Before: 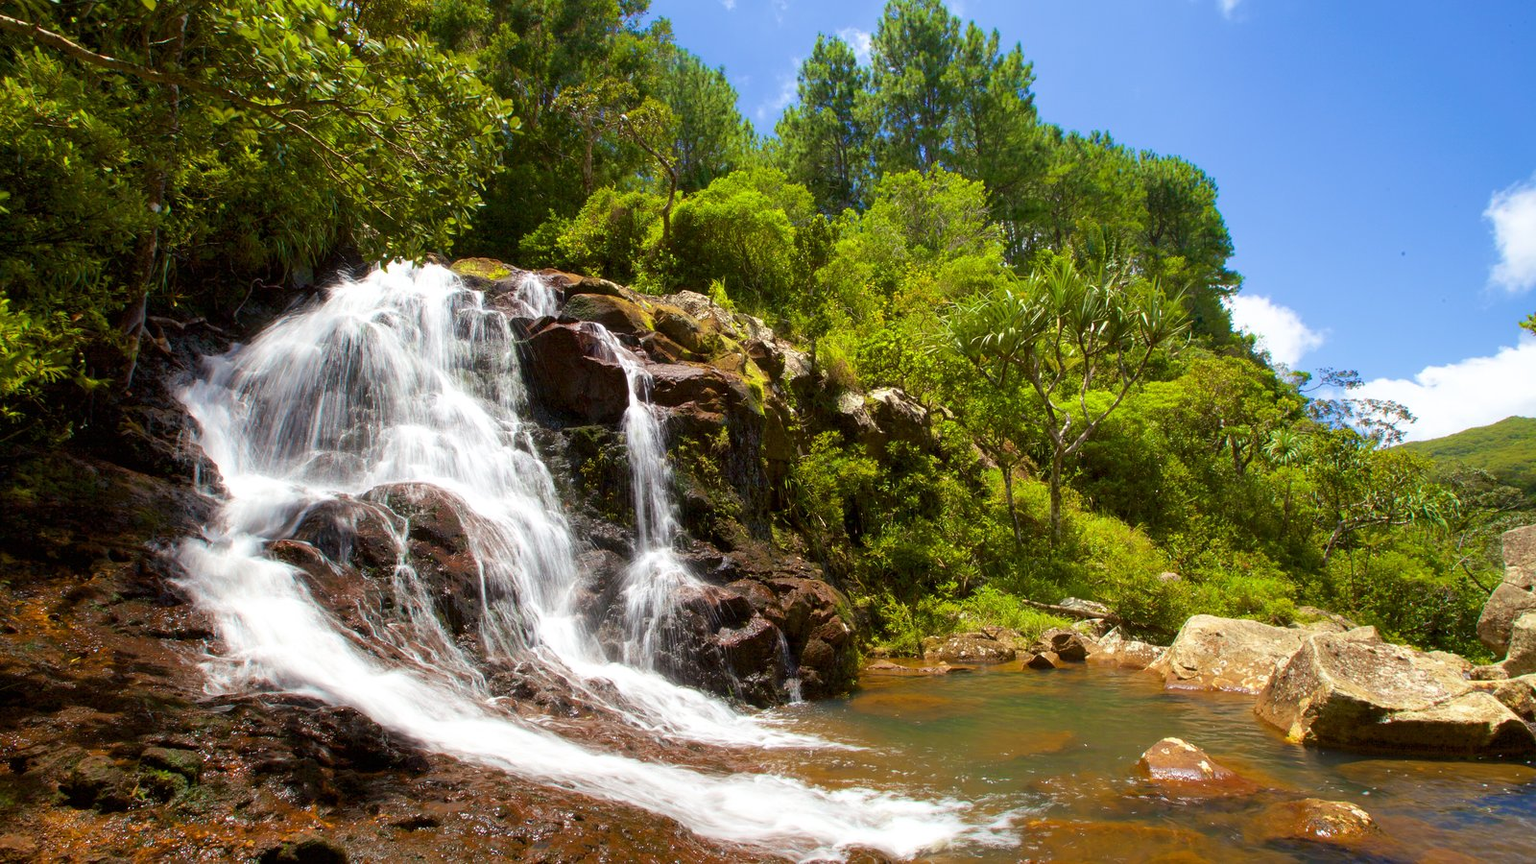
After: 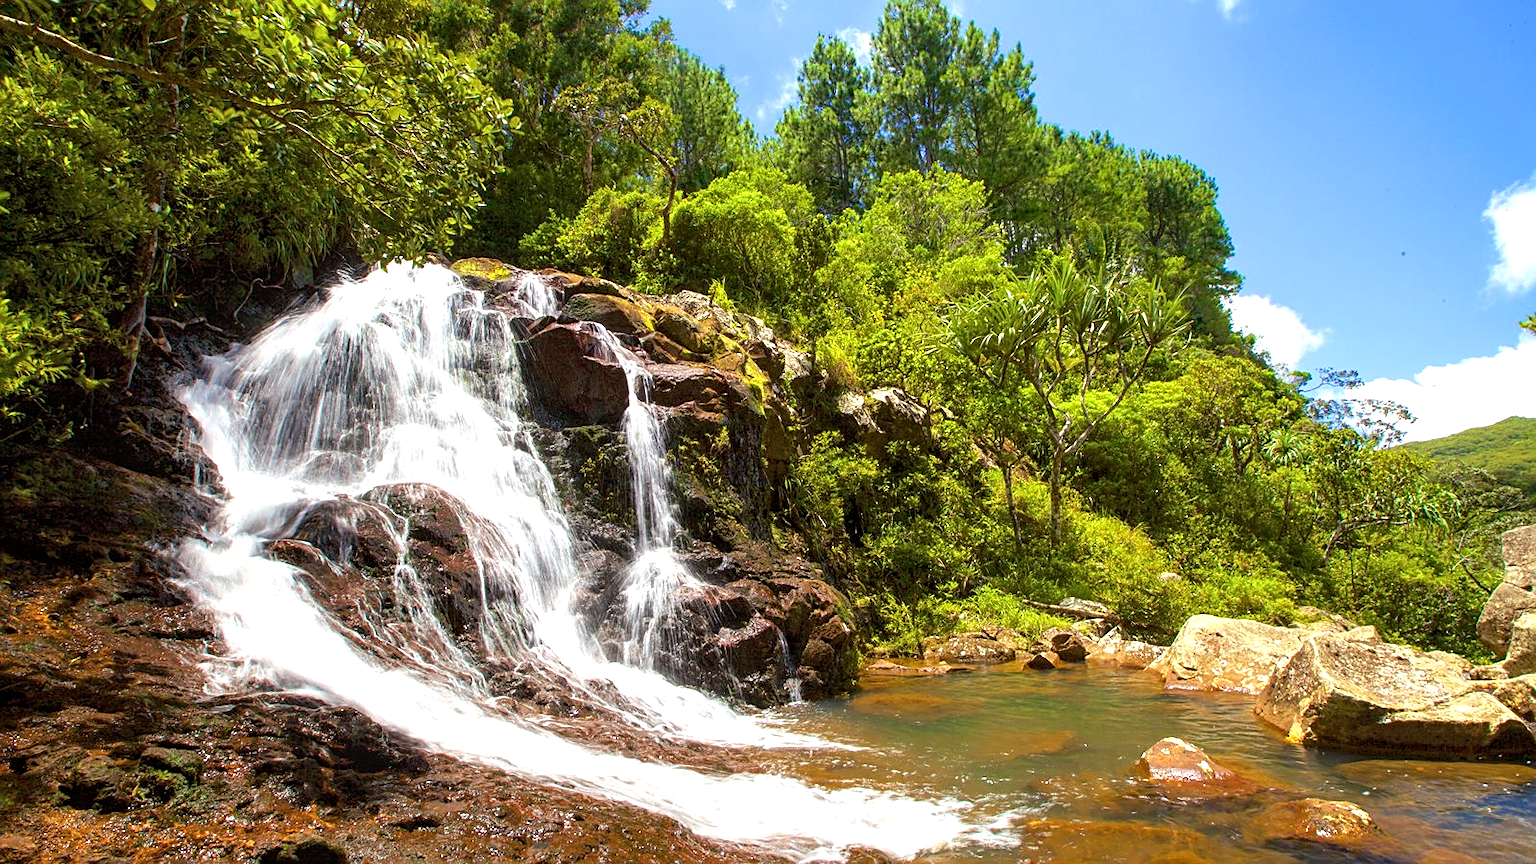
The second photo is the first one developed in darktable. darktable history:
local contrast: on, module defaults
sharpen: on, module defaults
exposure: exposure 0.497 EV, compensate exposure bias true, compensate highlight preservation false
